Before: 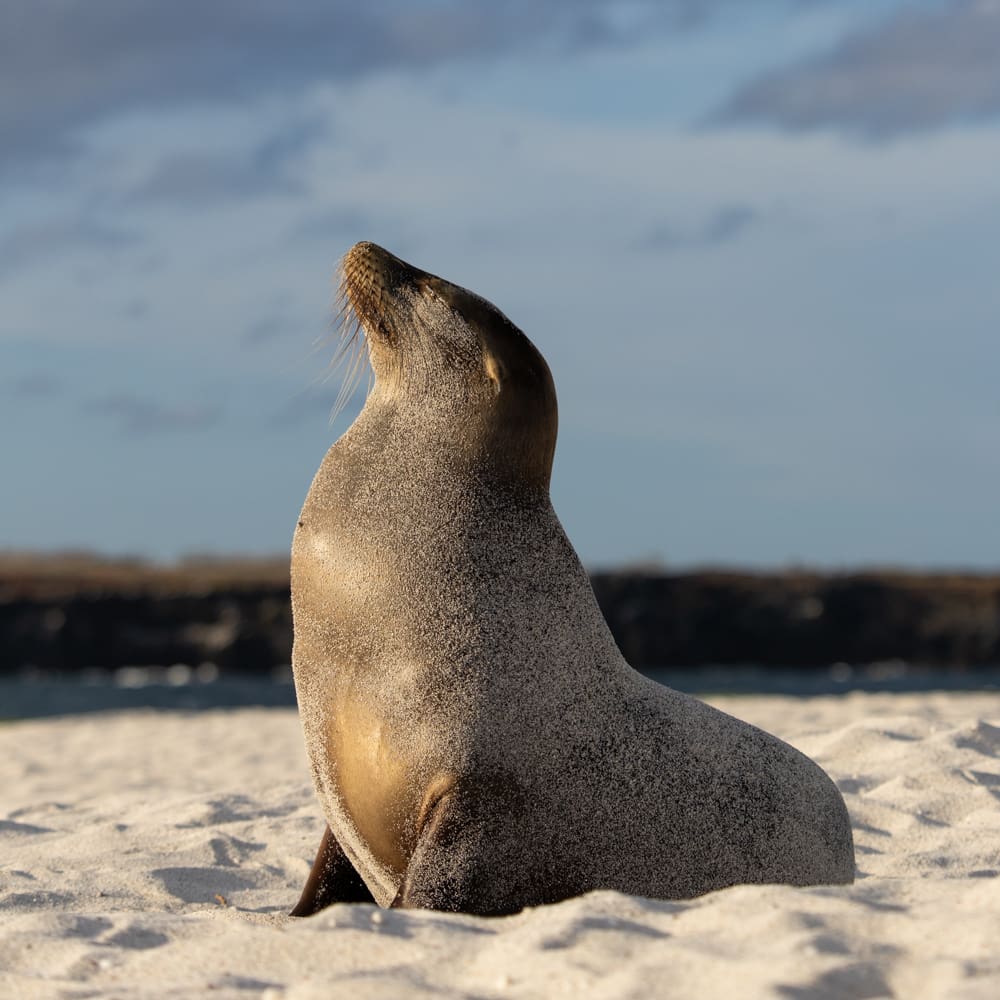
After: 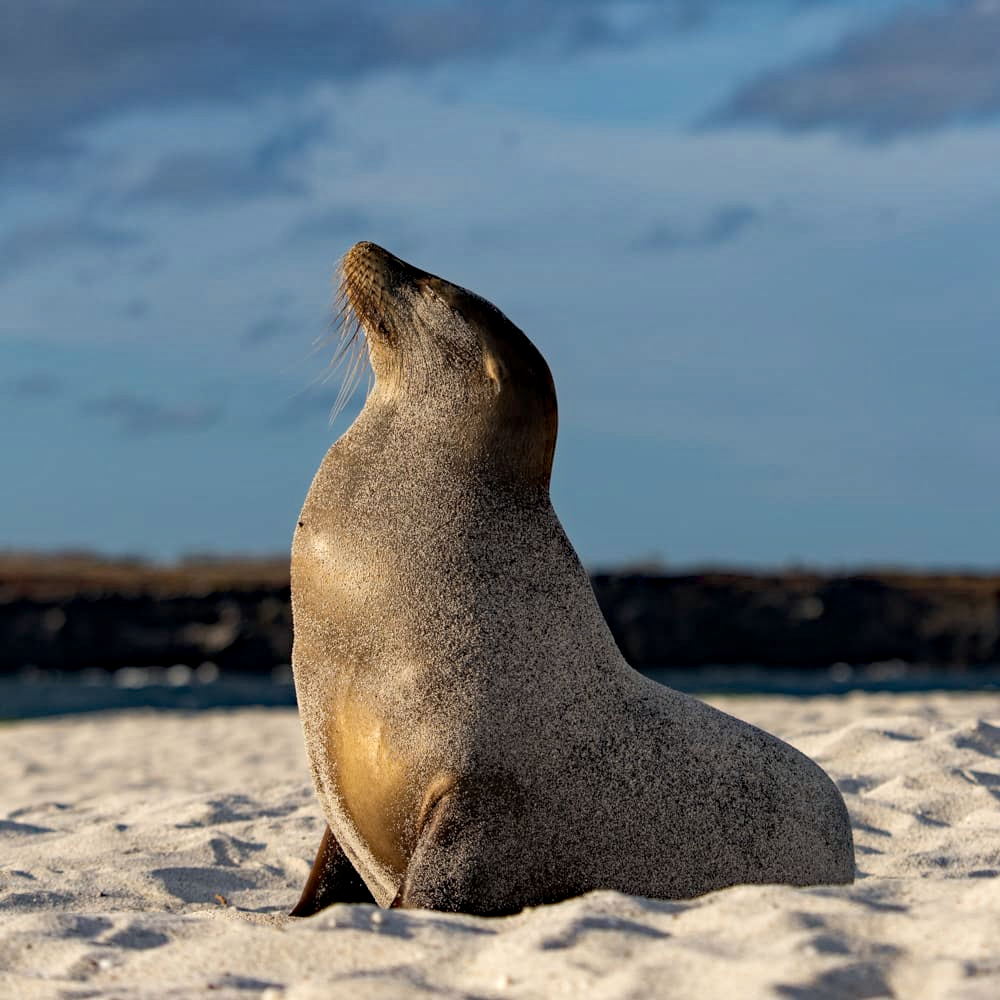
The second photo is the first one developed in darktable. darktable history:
haze removal: strength 0.42, compatibility mode true, adaptive false
local contrast: highlights 100%, shadows 100%, detail 120%, midtone range 0.2
